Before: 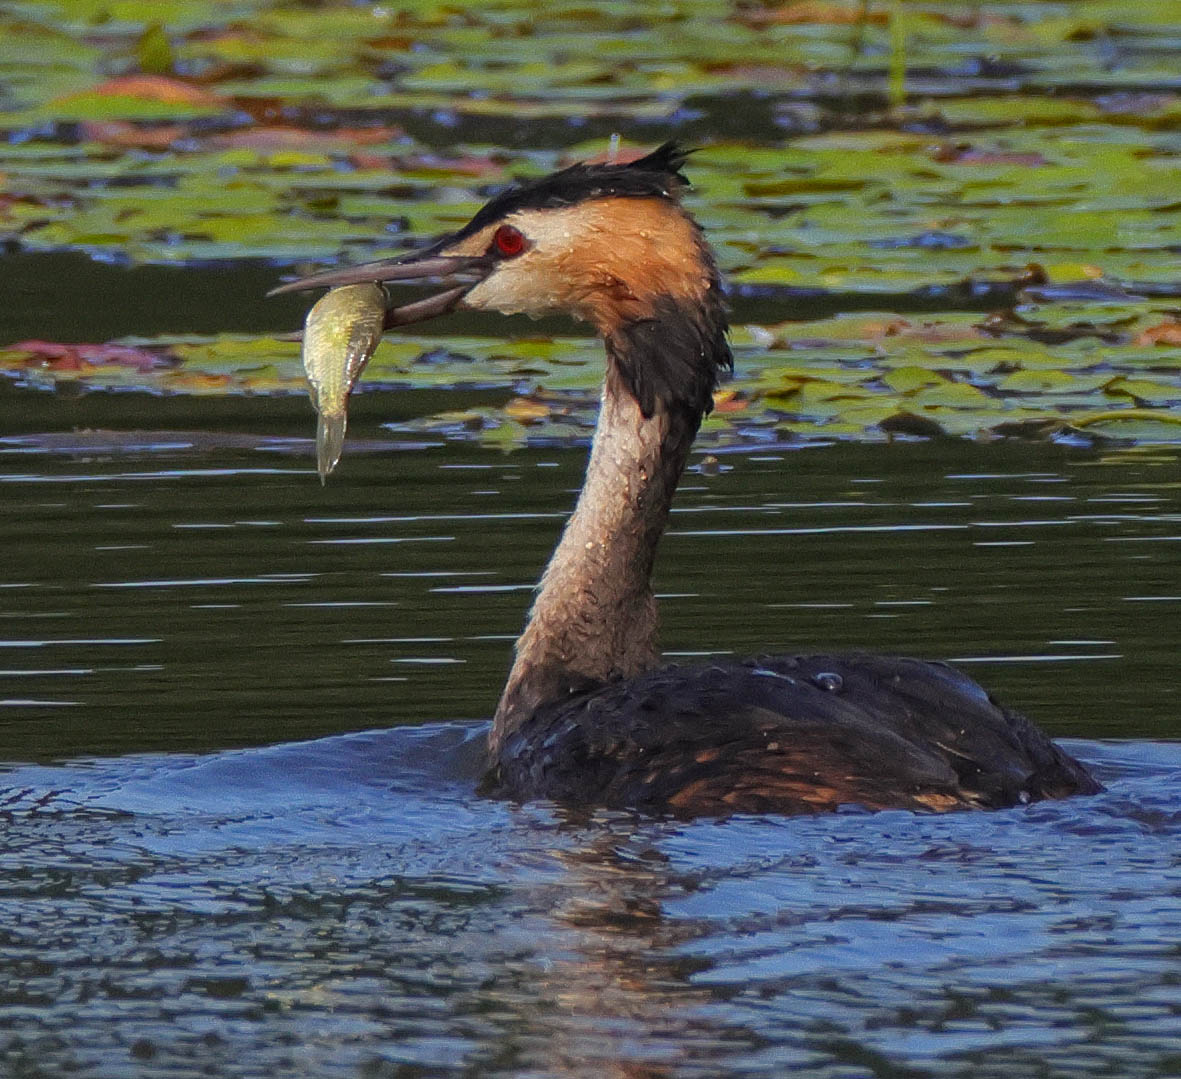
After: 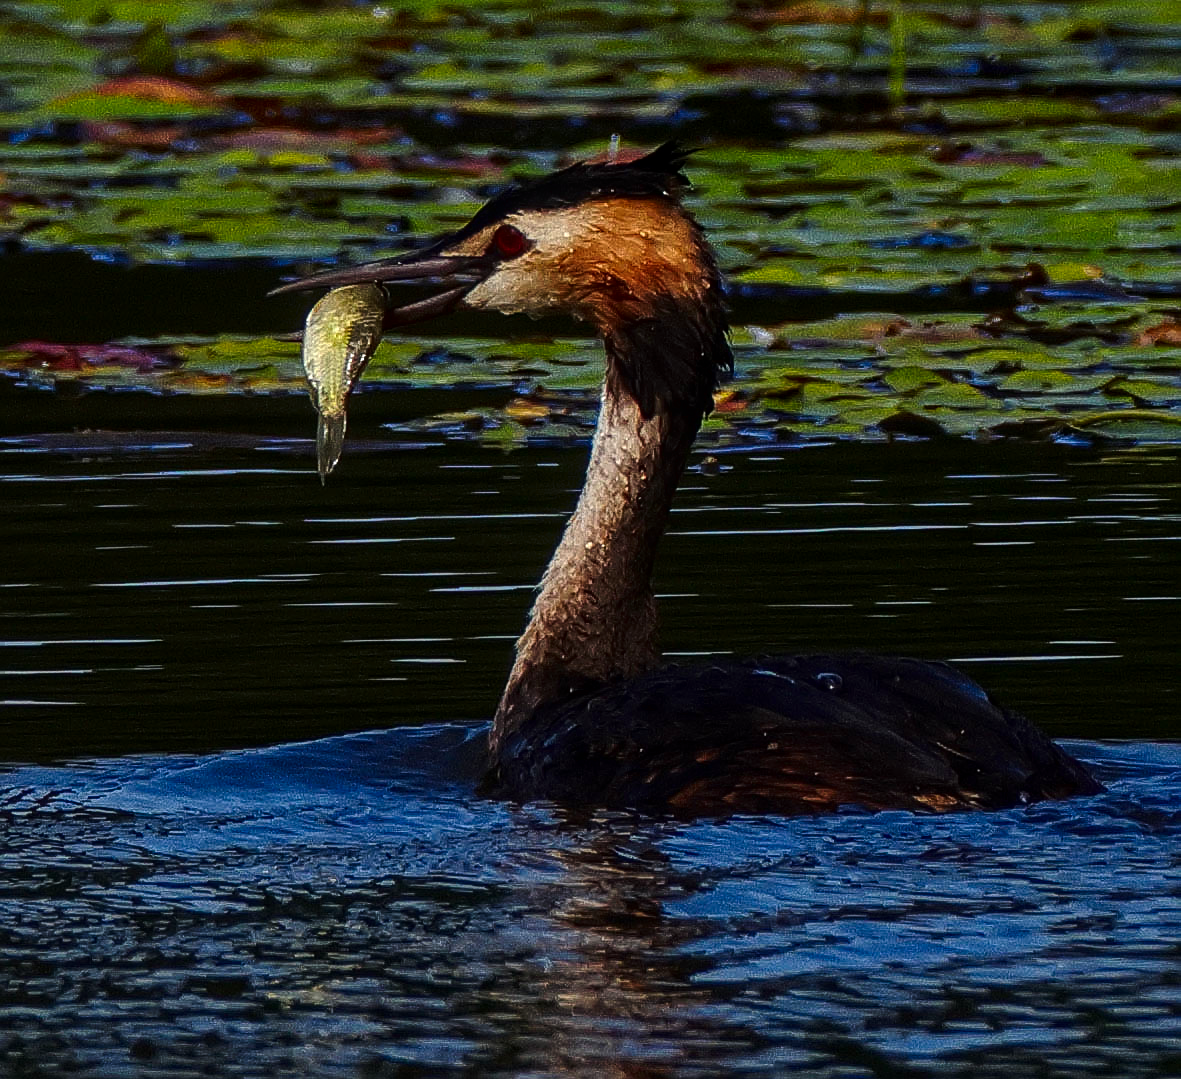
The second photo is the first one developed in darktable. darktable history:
sharpen: on, module defaults
contrast brightness saturation: contrast 0.19, brightness -0.227, saturation 0.11
tone curve: curves: ch0 [(0, 0) (0.003, 0.019) (0.011, 0.022) (0.025, 0.027) (0.044, 0.037) (0.069, 0.049) (0.1, 0.066) (0.136, 0.091) (0.177, 0.125) (0.224, 0.159) (0.277, 0.206) (0.335, 0.266) (0.399, 0.332) (0.468, 0.411) (0.543, 0.492) (0.623, 0.577) (0.709, 0.668) (0.801, 0.767) (0.898, 0.869) (1, 1)], preserve colors none
local contrast: on, module defaults
